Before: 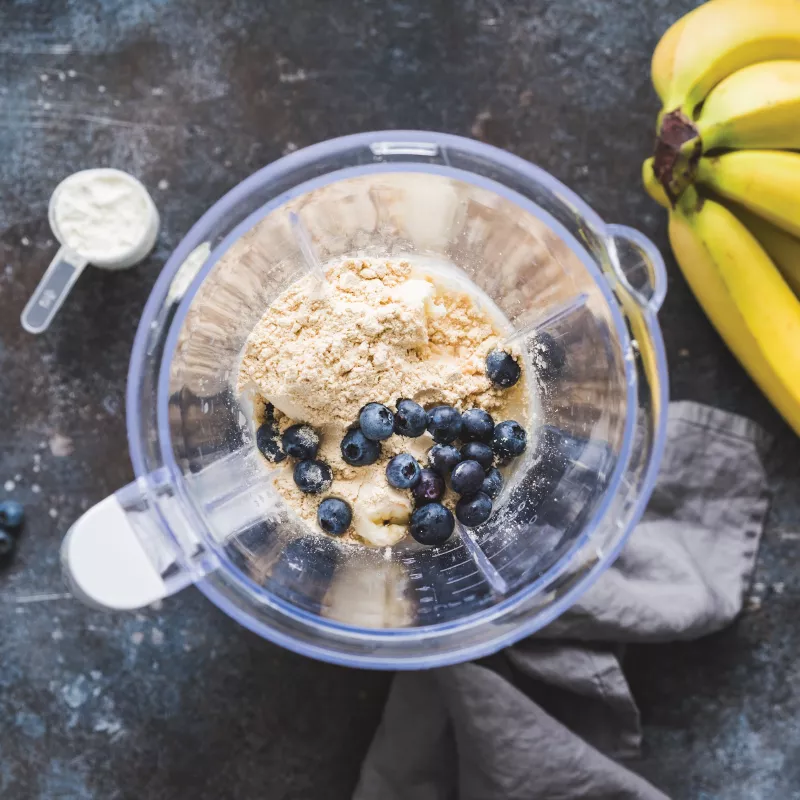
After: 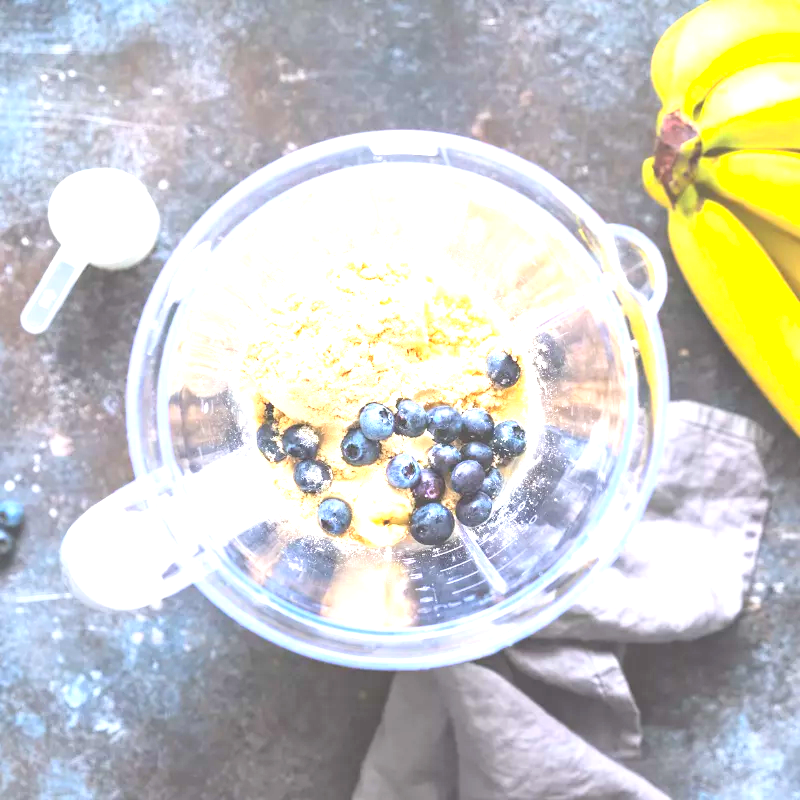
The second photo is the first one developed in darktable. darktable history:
contrast brightness saturation: contrast 0.105, brightness 0.293, saturation 0.148
exposure: black level correction 0, exposure 1.75 EV, compensate highlight preservation false
